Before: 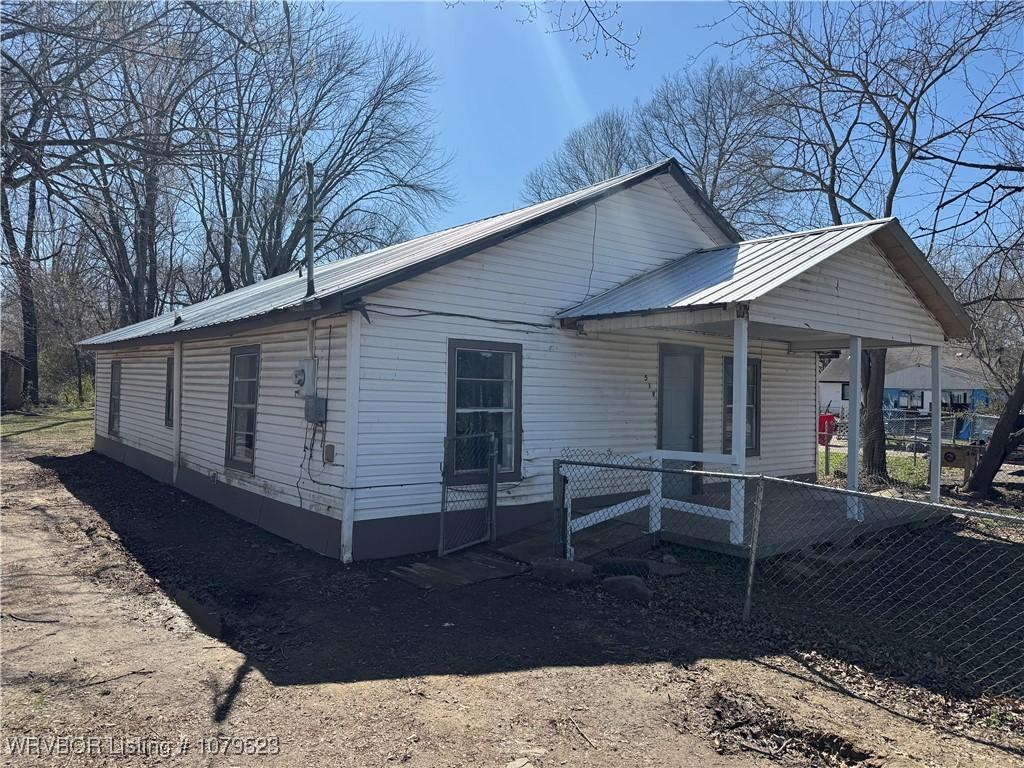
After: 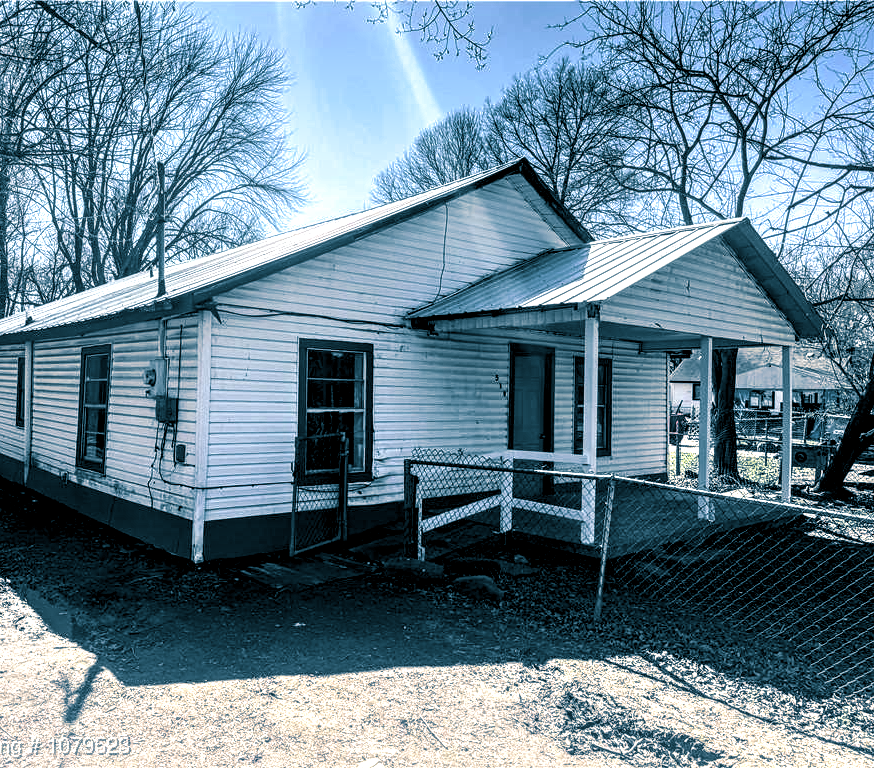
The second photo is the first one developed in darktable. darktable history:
split-toning: shadows › hue 212.4°, balance -70
local contrast: highlights 115%, shadows 42%, detail 293%
crop and rotate: left 14.584%
bloom: size 16%, threshold 98%, strength 20%
